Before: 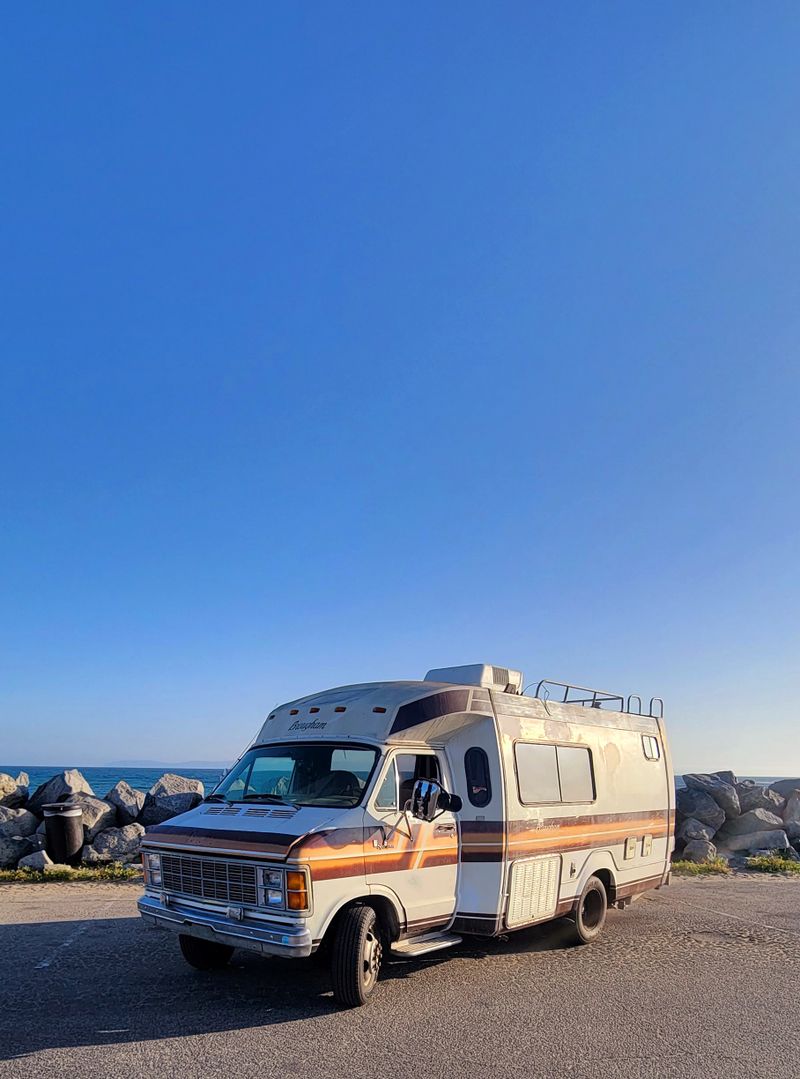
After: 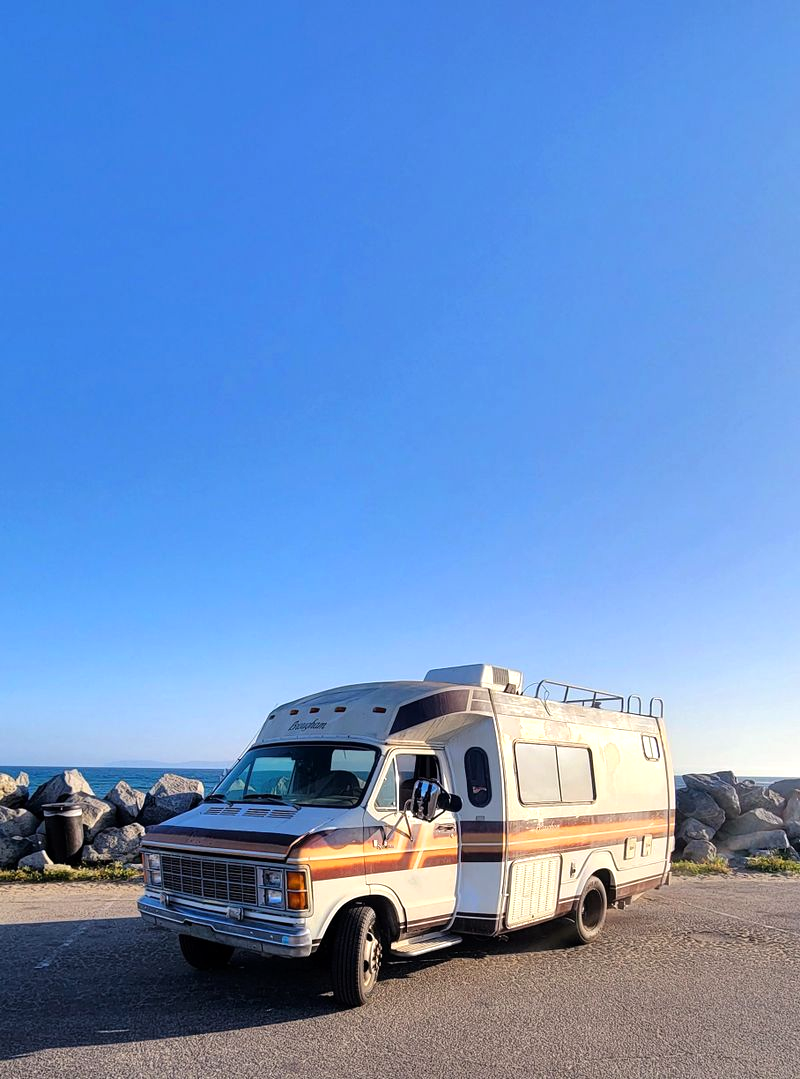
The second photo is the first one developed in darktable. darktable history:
tone equalizer: -8 EV -0.453 EV, -7 EV -0.411 EV, -6 EV -0.311 EV, -5 EV -0.219 EV, -3 EV 0.201 EV, -2 EV 0.309 EV, -1 EV 0.408 EV, +0 EV 0.444 EV
